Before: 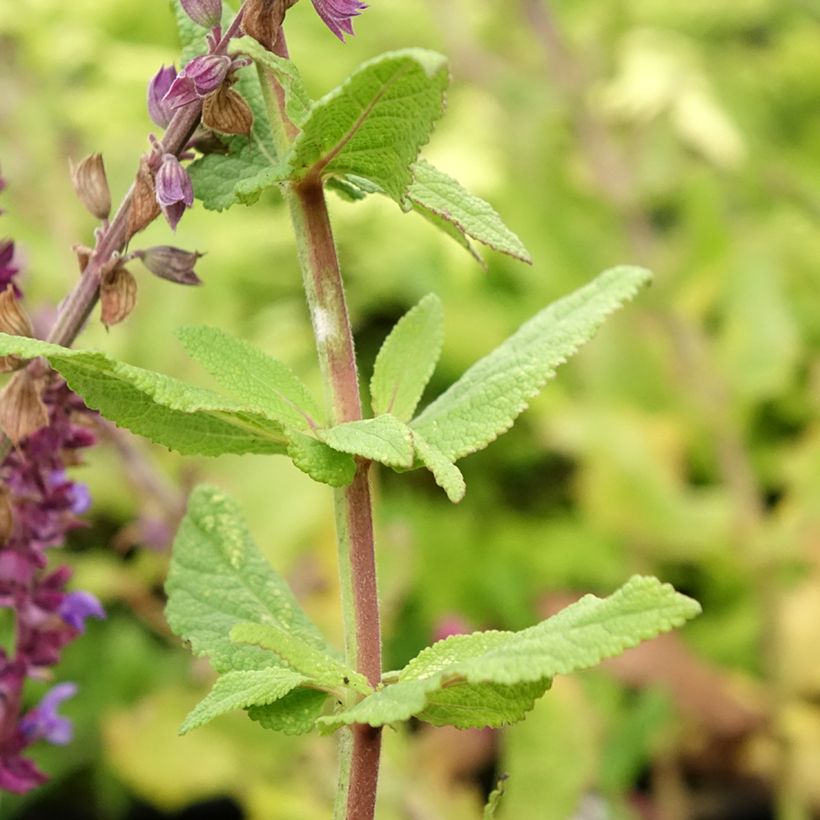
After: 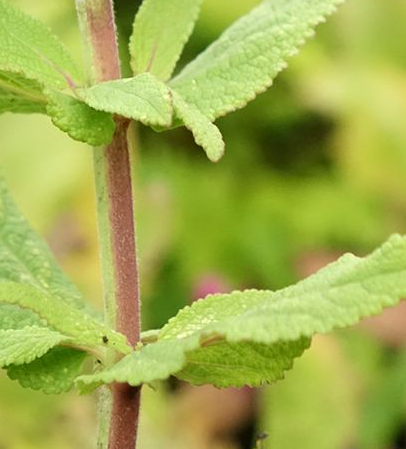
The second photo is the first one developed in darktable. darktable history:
crop: left 29.448%, top 41.665%, right 21%, bottom 3.478%
